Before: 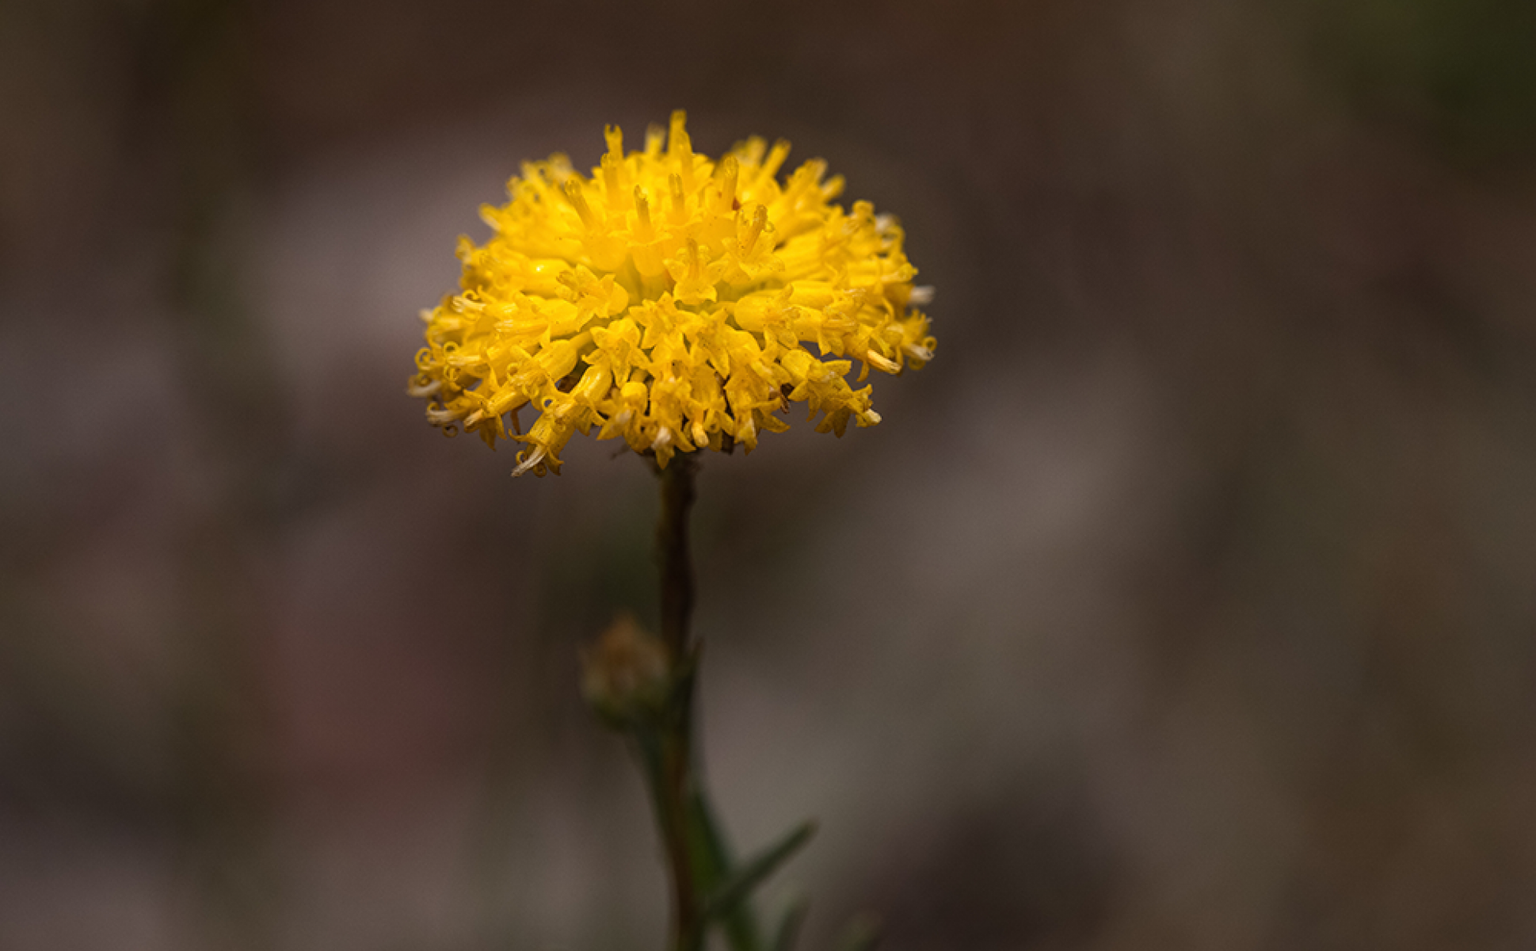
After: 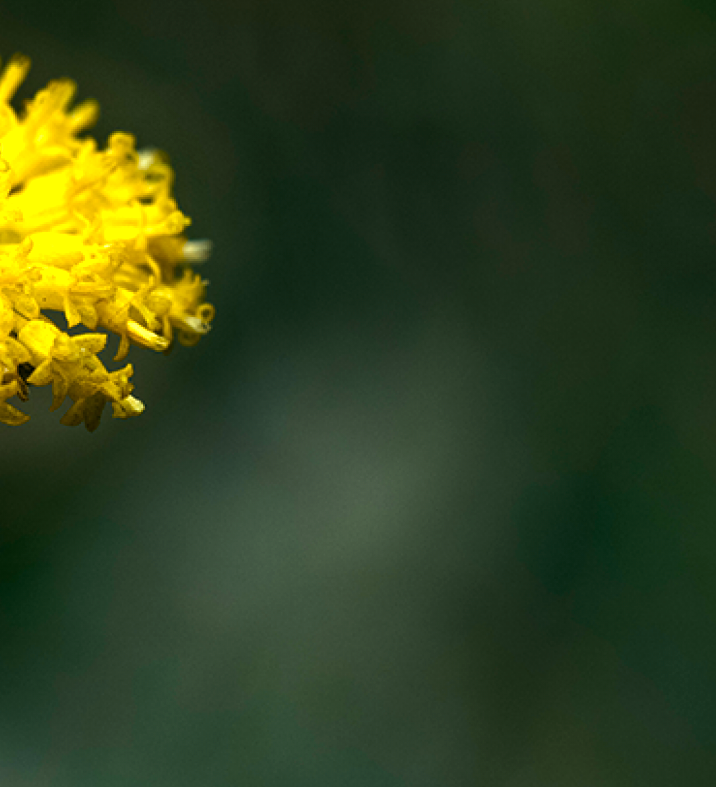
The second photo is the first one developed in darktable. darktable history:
crop and rotate: left 49.936%, top 10.094%, right 13.136%, bottom 24.256%
velvia: on, module defaults
color balance rgb: shadows lift › luminance -7.7%, shadows lift › chroma 2.13%, shadows lift › hue 165.27°, power › luminance -7.77%, power › chroma 1.1%, power › hue 215.88°, highlights gain › luminance 15.15%, highlights gain › chroma 7%, highlights gain › hue 125.57°, global offset › luminance -0.33%, global offset › chroma 0.11%, global offset › hue 165.27°, perceptual saturation grading › global saturation 24.42%, perceptual saturation grading › highlights -24.42%, perceptual saturation grading › mid-tones 24.42%, perceptual saturation grading › shadows 40%, perceptual brilliance grading › global brilliance -5%, perceptual brilliance grading › highlights 24.42%, perceptual brilliance grading › mid-tones 7%, perceptual brilliance grading › shadows -5%
